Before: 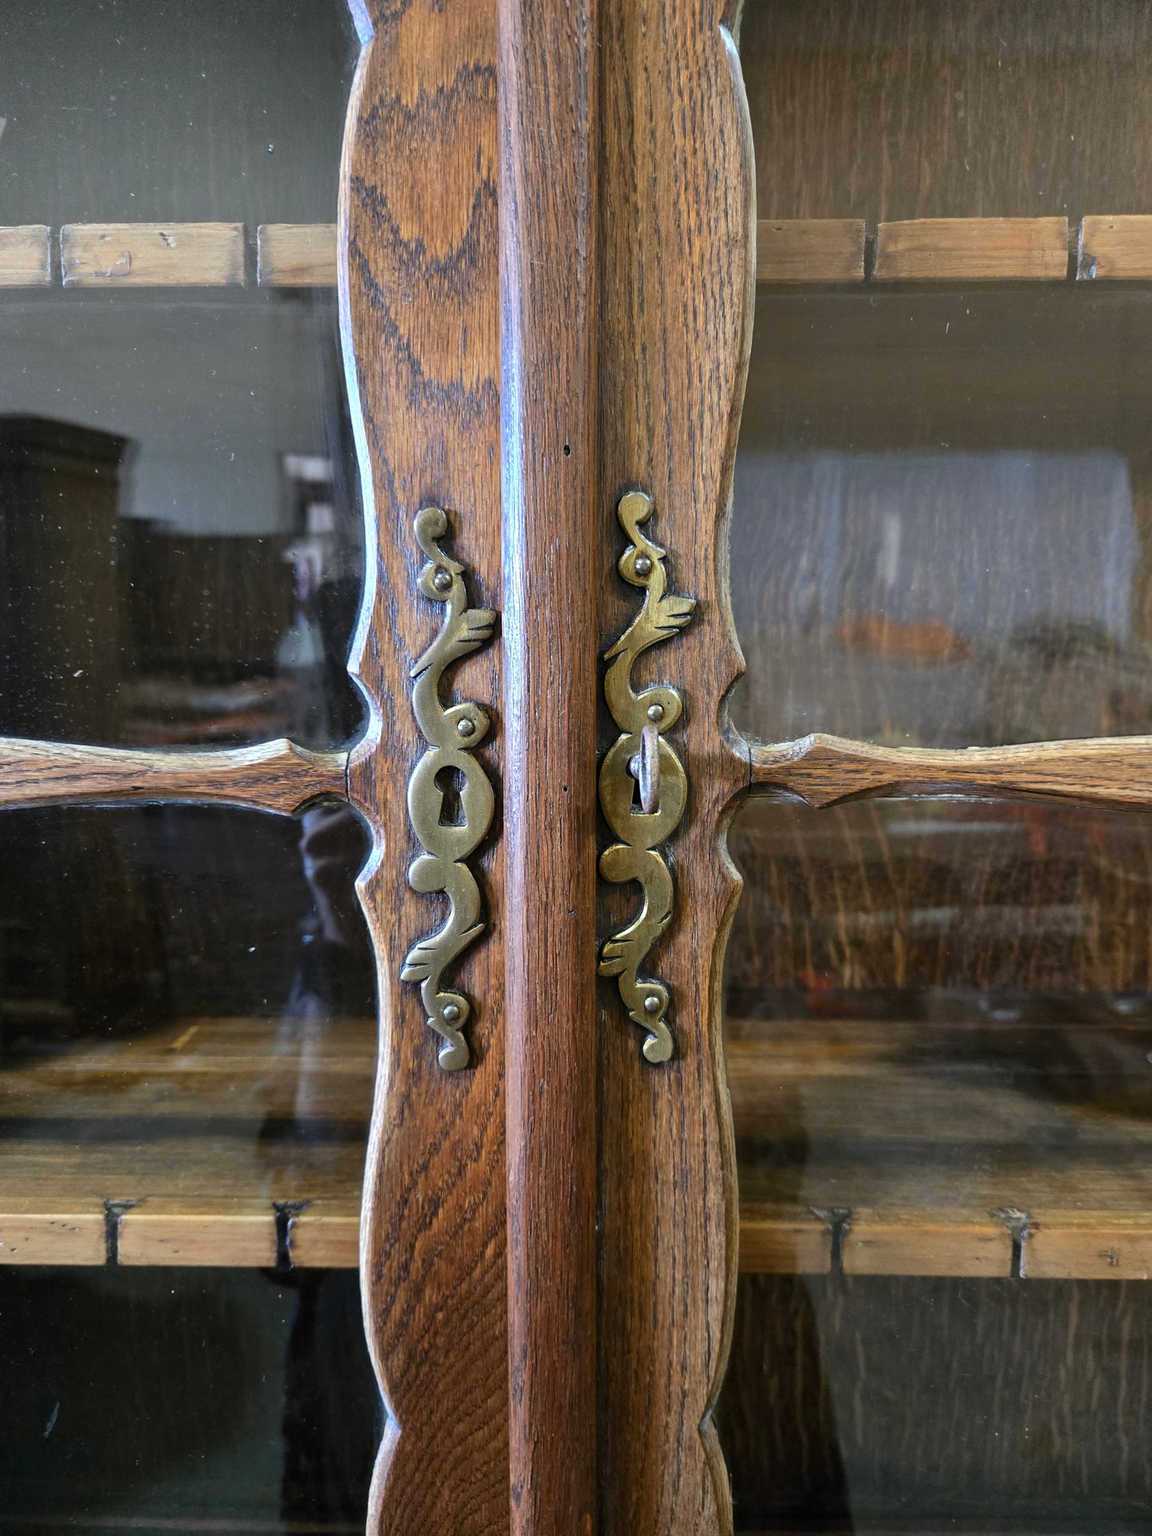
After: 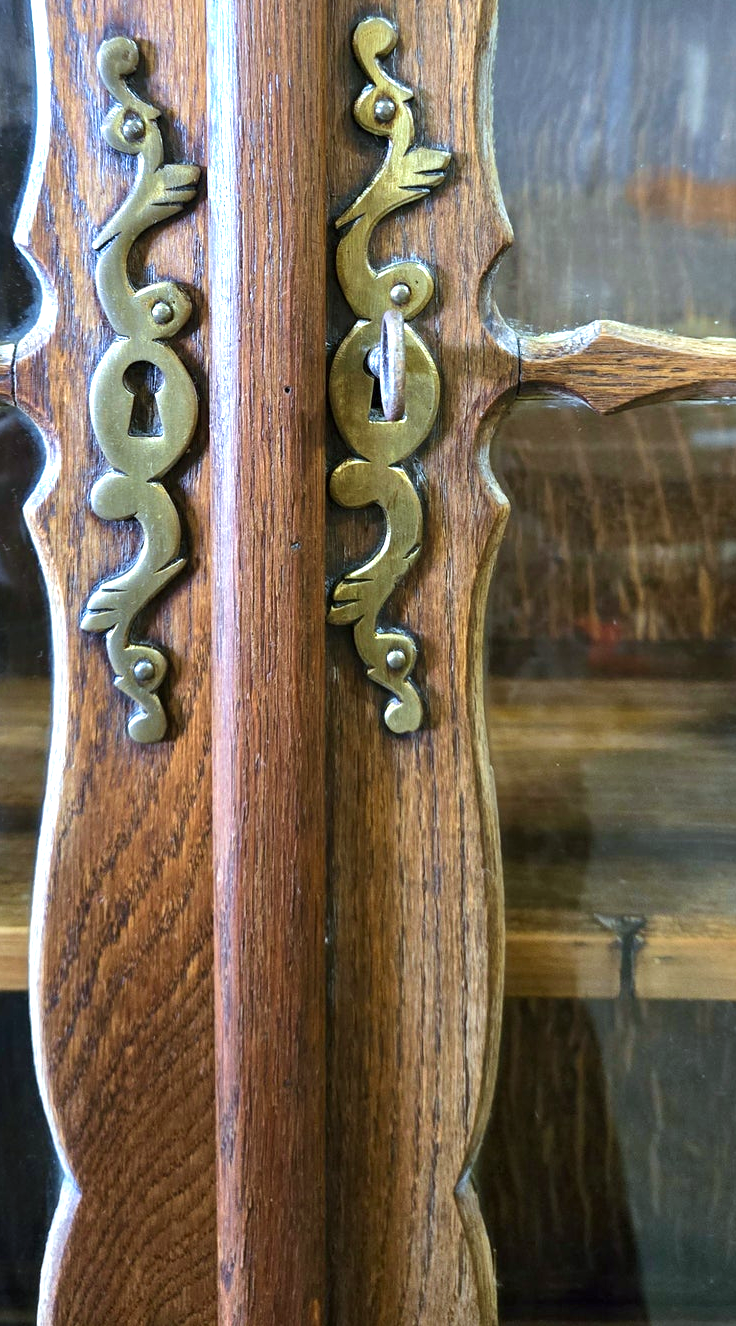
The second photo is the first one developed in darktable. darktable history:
exposure: exposure 0.74 EV, compensate highlight preservation false
crop and rotate: left 29.237%, top 31.152%, right 19.807%
white balance: red 0.925, blue 1.046
velvia: on, module defaults
